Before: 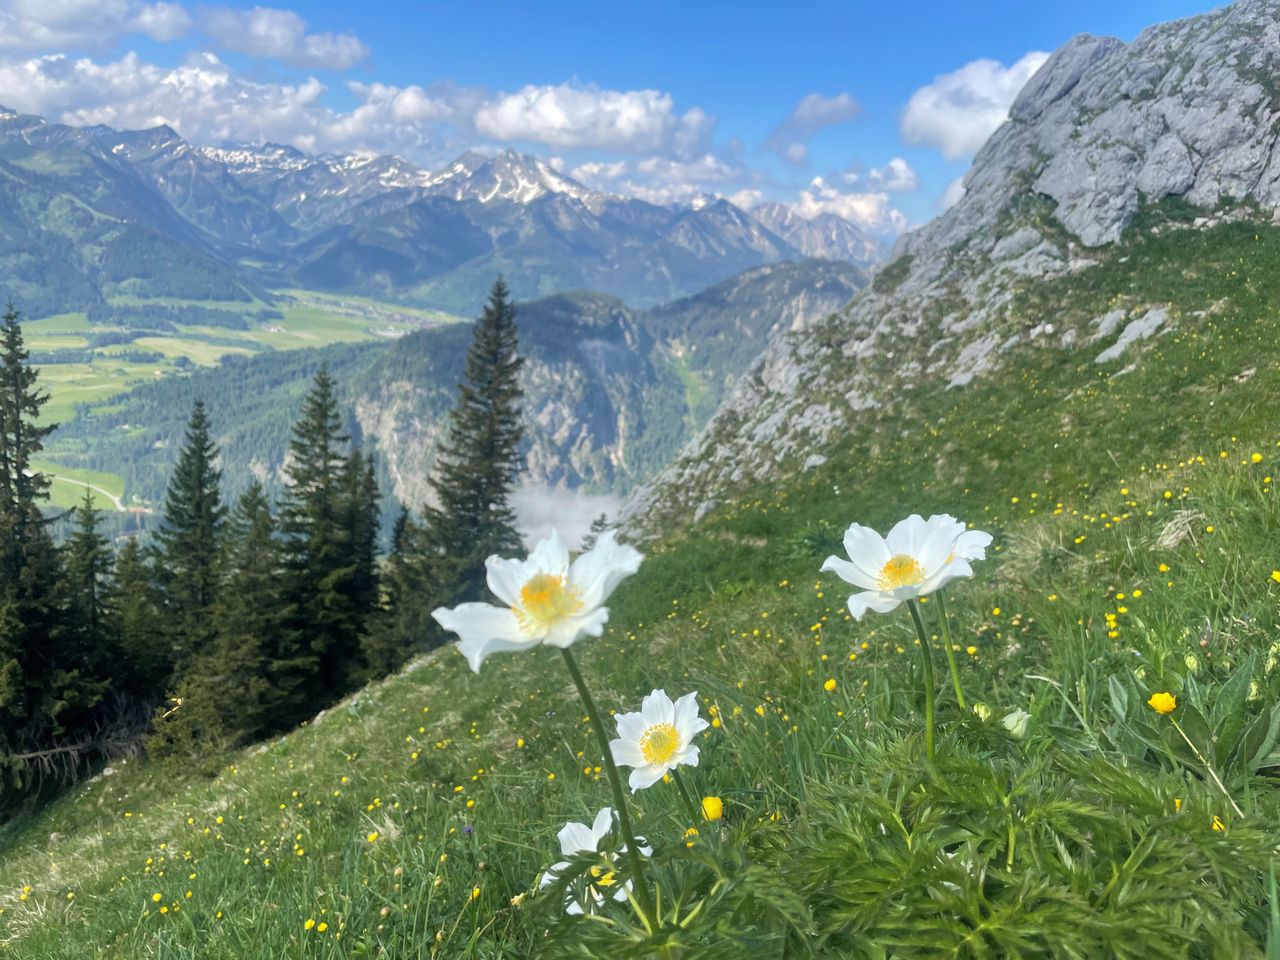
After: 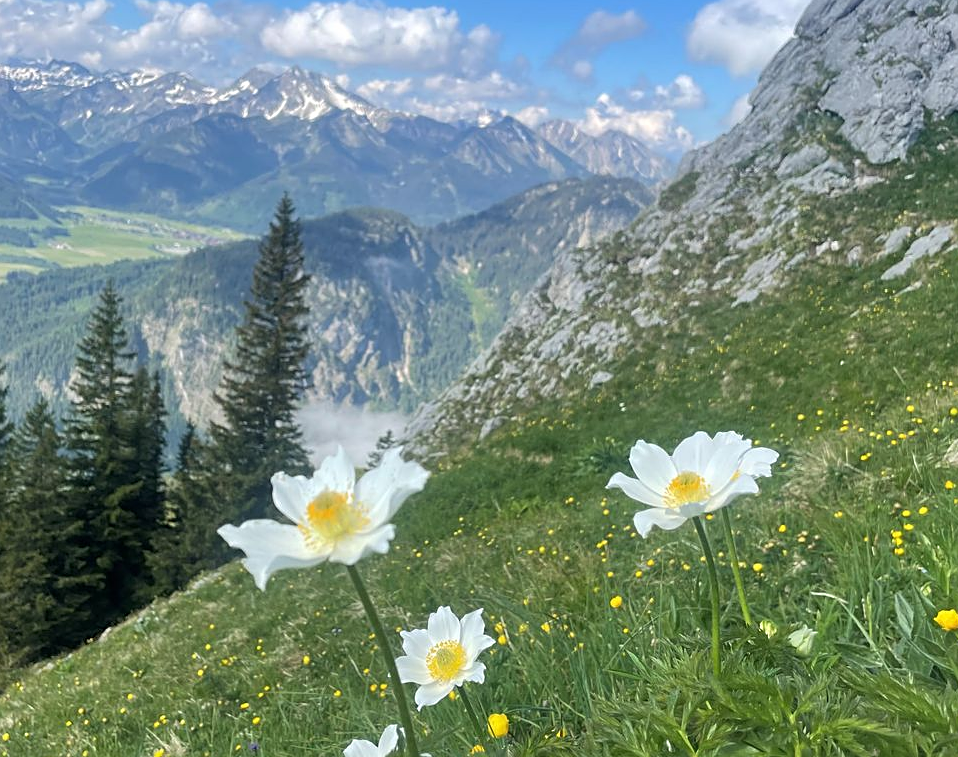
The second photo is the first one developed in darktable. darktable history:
crop: left 16.768%, top 8.653%, right 8.362%, bottom 12.485%
sharpen: on, module defaults
